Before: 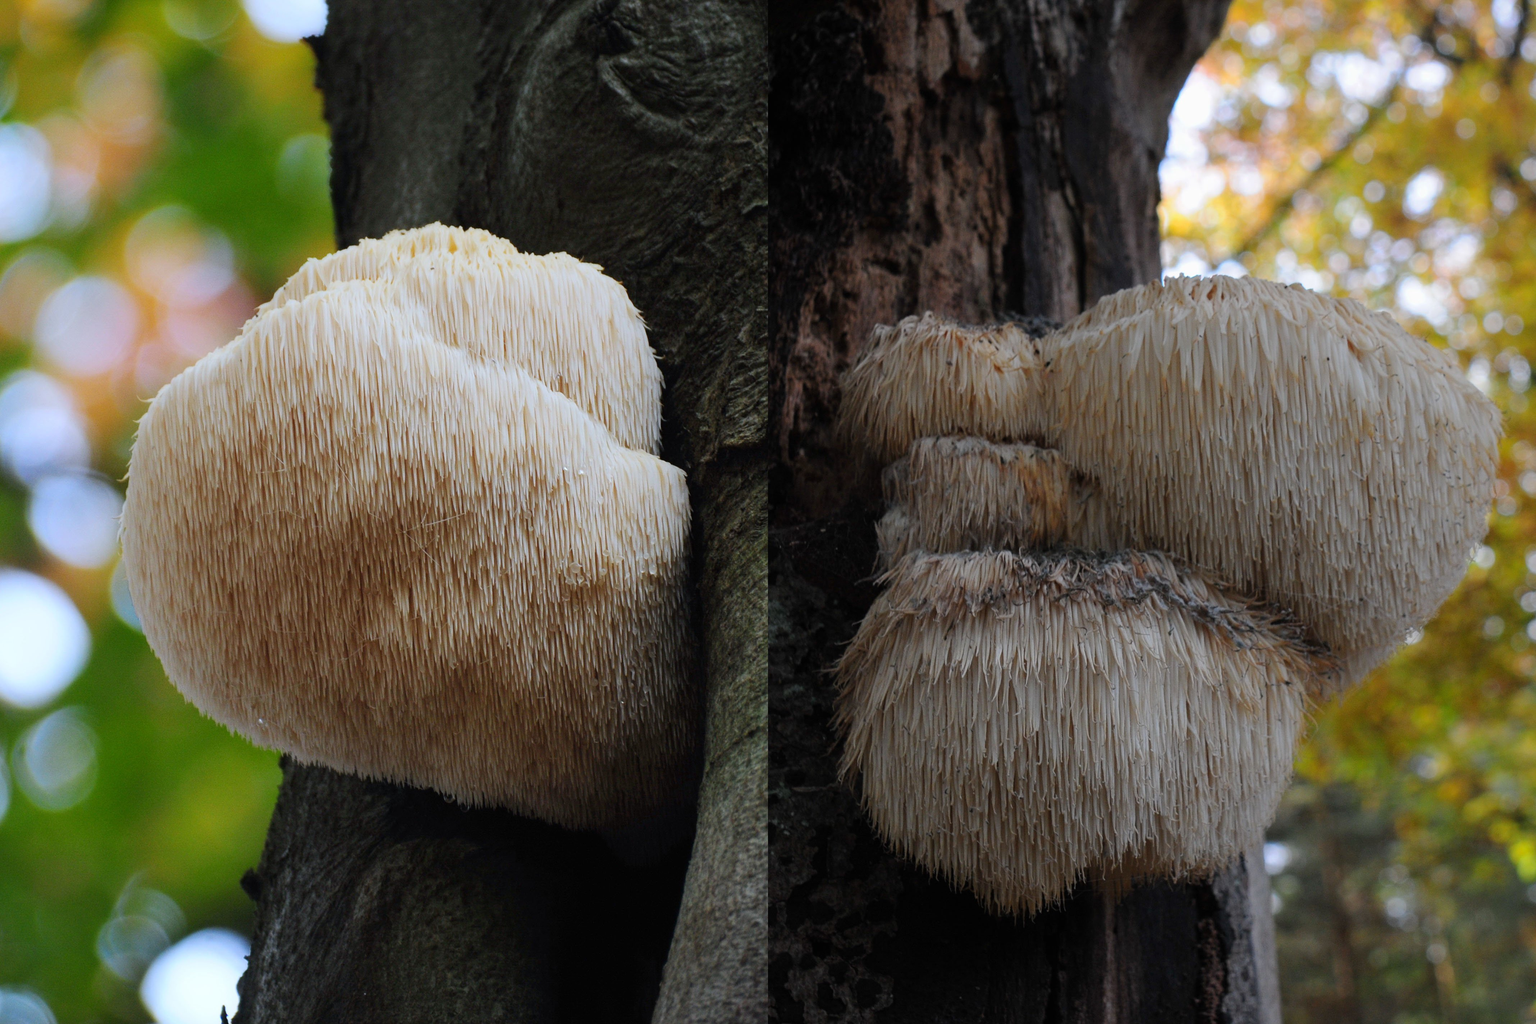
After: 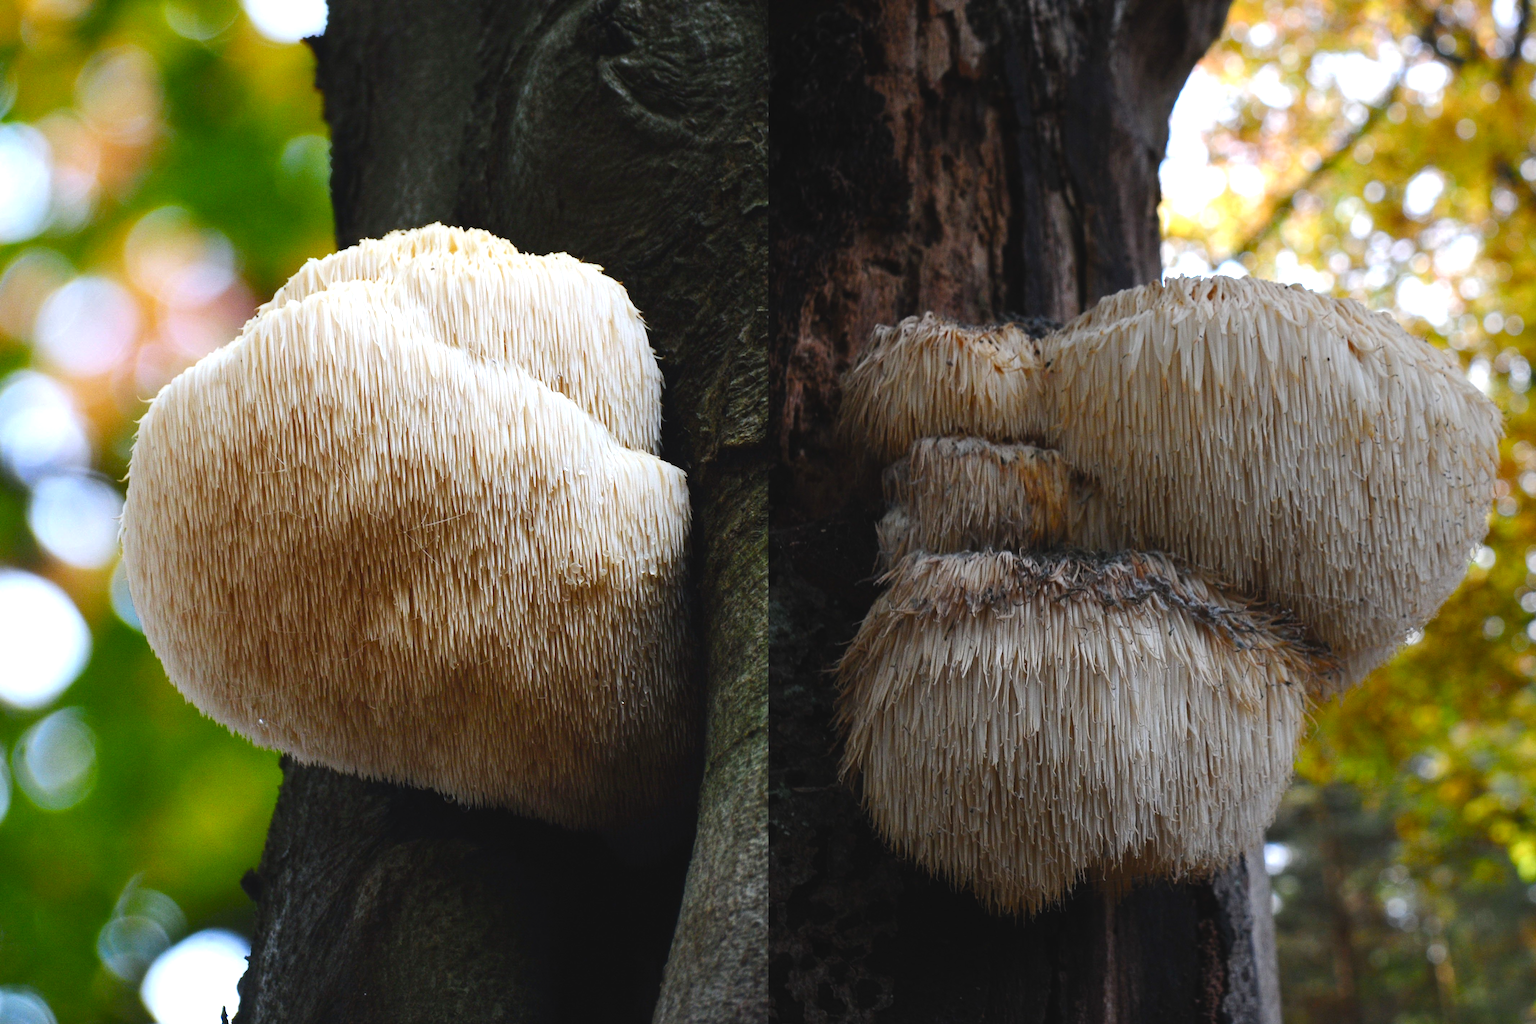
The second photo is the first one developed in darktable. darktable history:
color balance rgb: shadows lift › luminance -19.901%, global offset › luminance 0.743%, linear chroma grading › global chroma 9.924%, perceptual saturation grading › global saturation 20%, perceptual saturation grading › highlights -50.597%, perceptual saturation grading › shadows 30.666%, perceptual brilliance grading › global brilliance -4.523%, perceptual brilliance grading › highlights 25.034%, perceptual brilliance grading › mid-tones 7.222%, perceptual brilliance grading › shadows -5.048%
